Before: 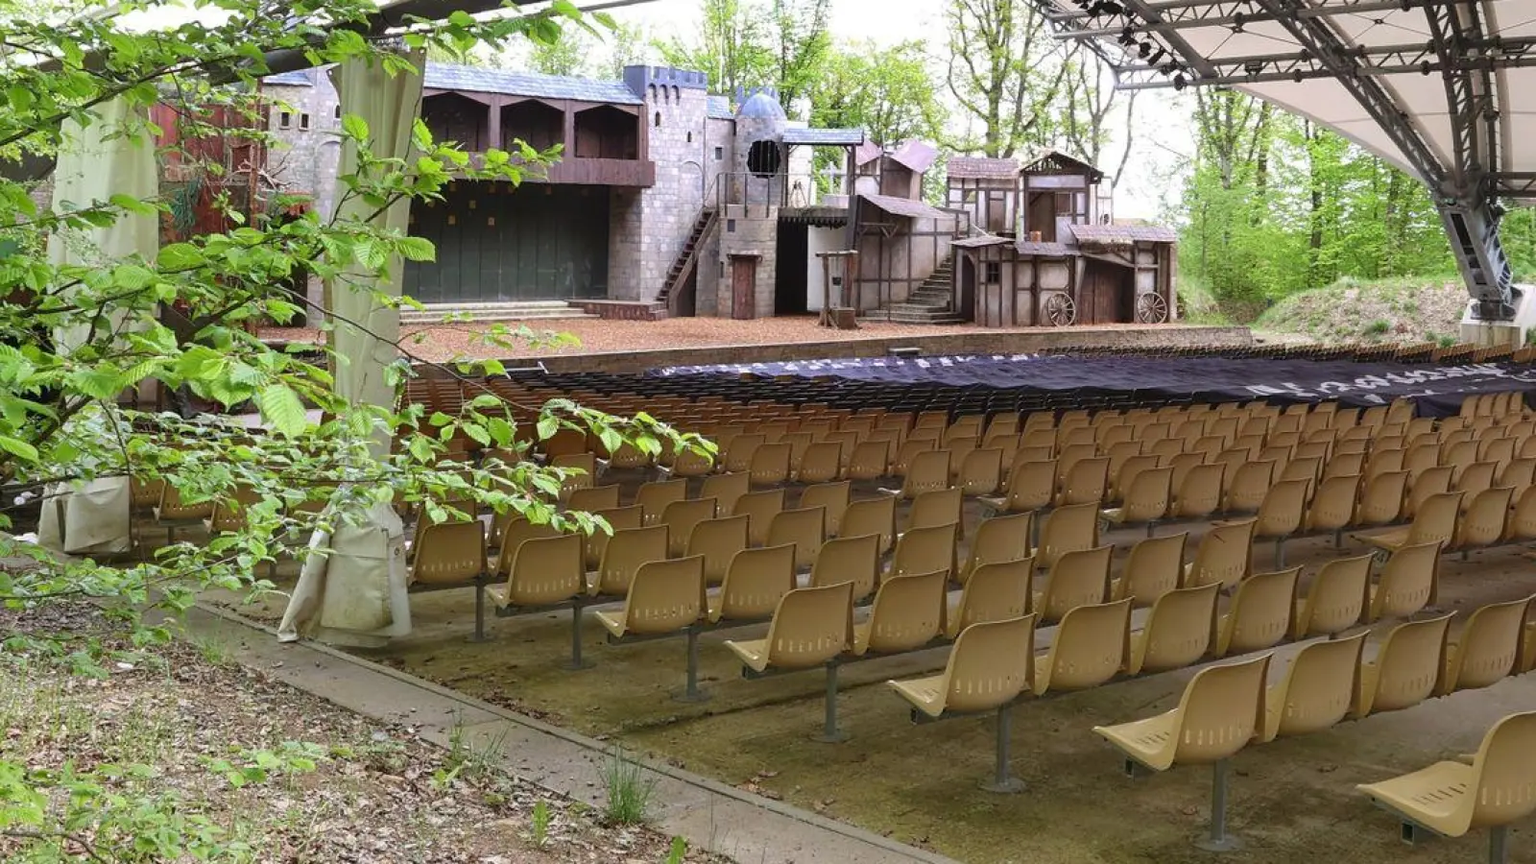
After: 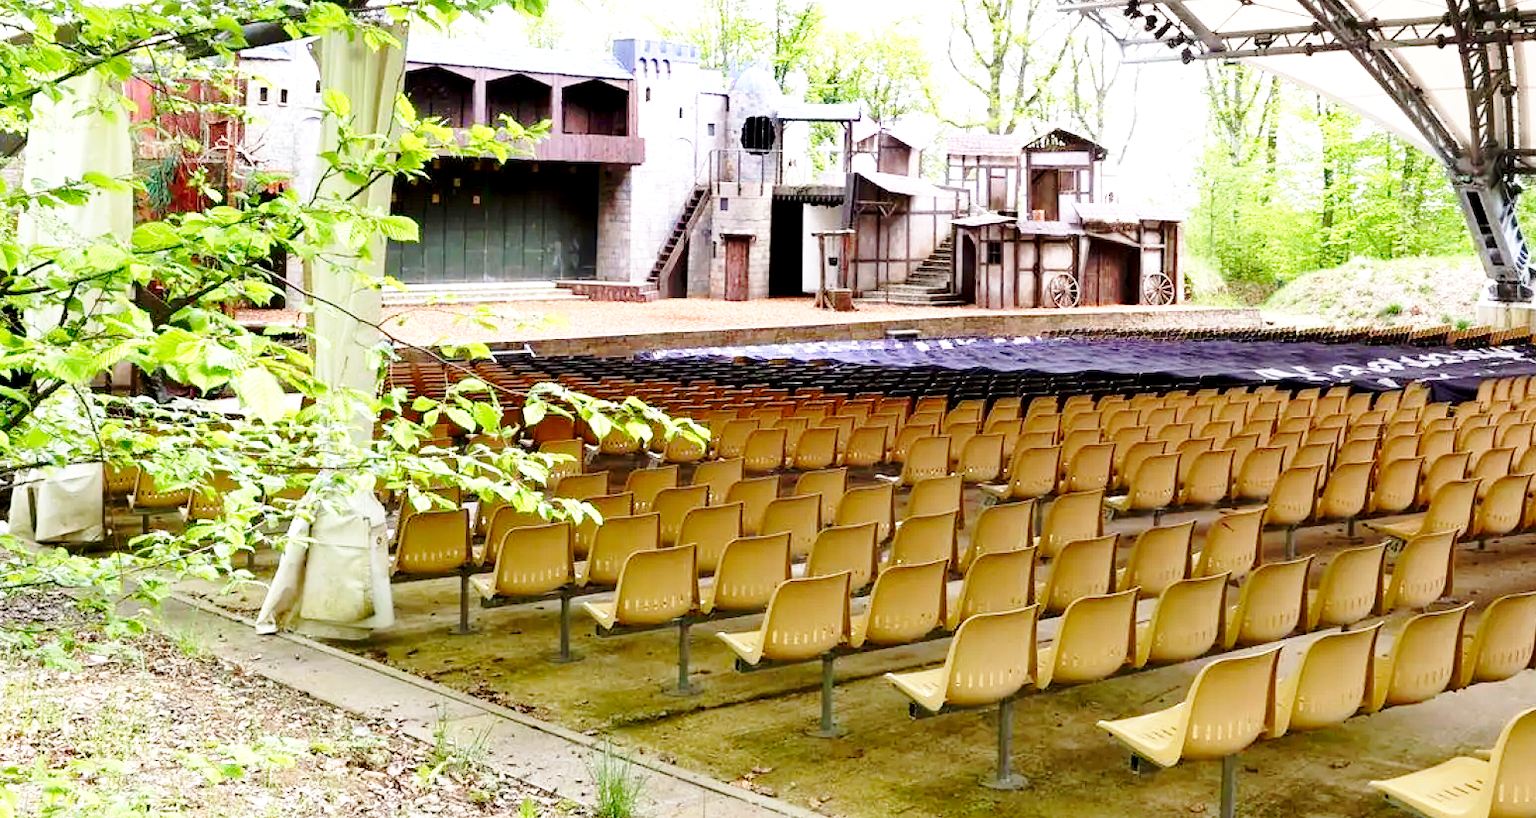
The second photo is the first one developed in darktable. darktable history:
crop: left 1.964%, top 3.251%, right 1.122%, bottom 4.933%
base curve: curves: ch0 [(0, 0) (0.036, 0.037) (0.121, 0.228) (0.46, 0.76) (0.859, 0.983) (1, 1)], preserve colors none
exposure: black level correction 0.012, exposure 0.7 EV, compensate exposure bias true, compensate highlight preservation false
